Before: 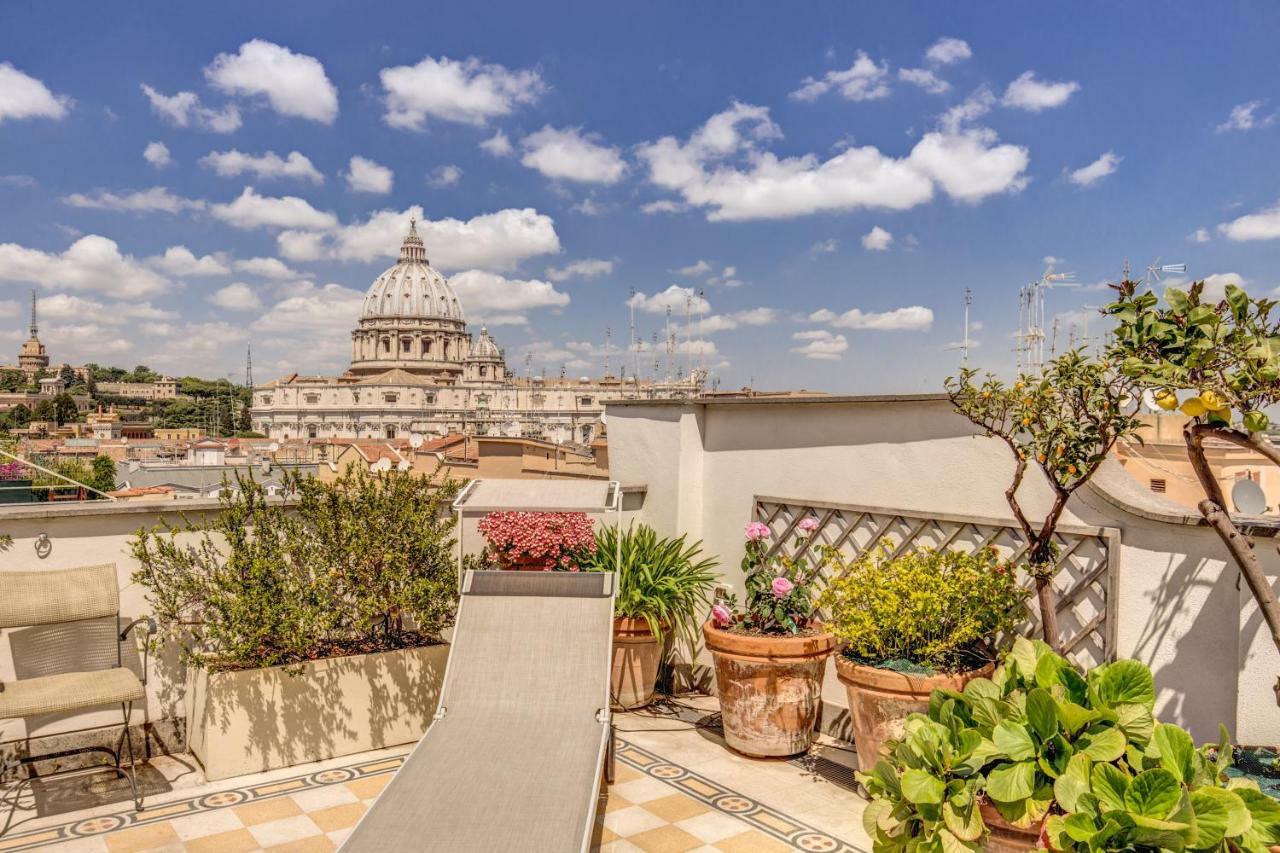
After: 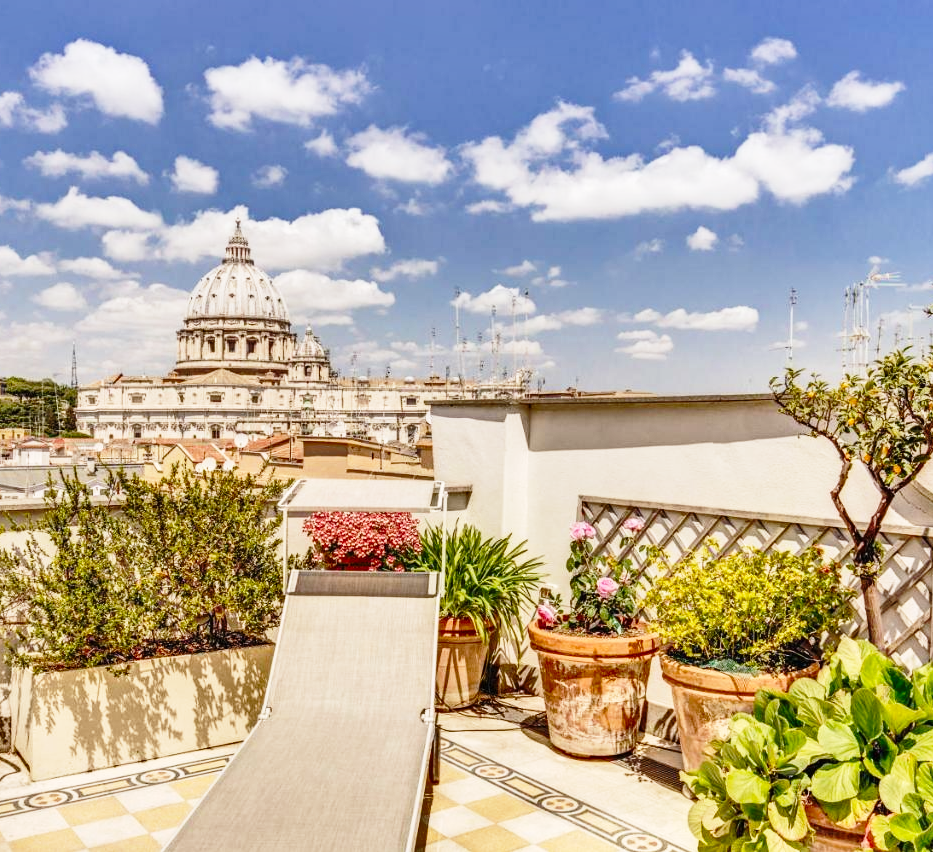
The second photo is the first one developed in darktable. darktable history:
crop: left 13.696%, top 0%, right 13.366%
shadows and highlights: soften with gaussian
base curve: curves: ch0 [(0, 0) (0.028, 0.03) (0.121, 0.232) (0.46, 0.748) (0.859, 0.968) (1, 1)], preserve colors none
